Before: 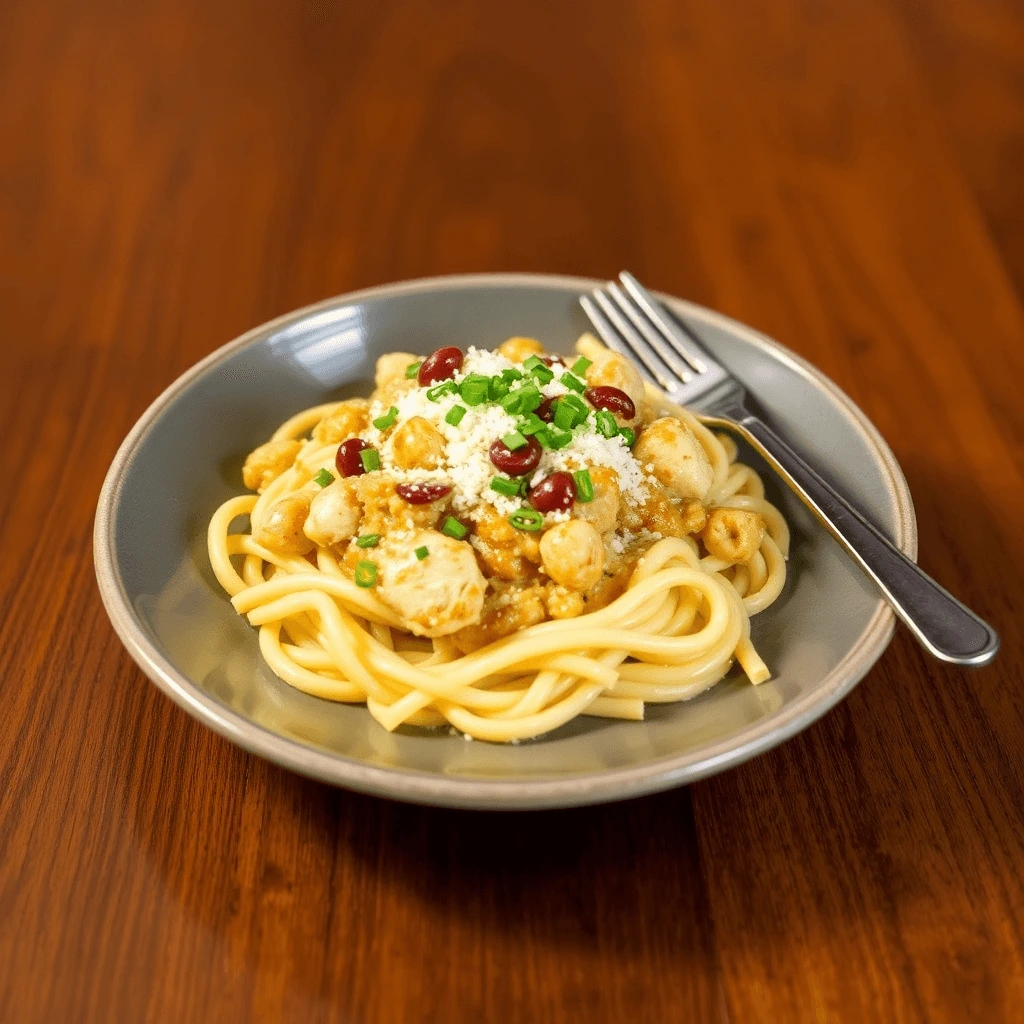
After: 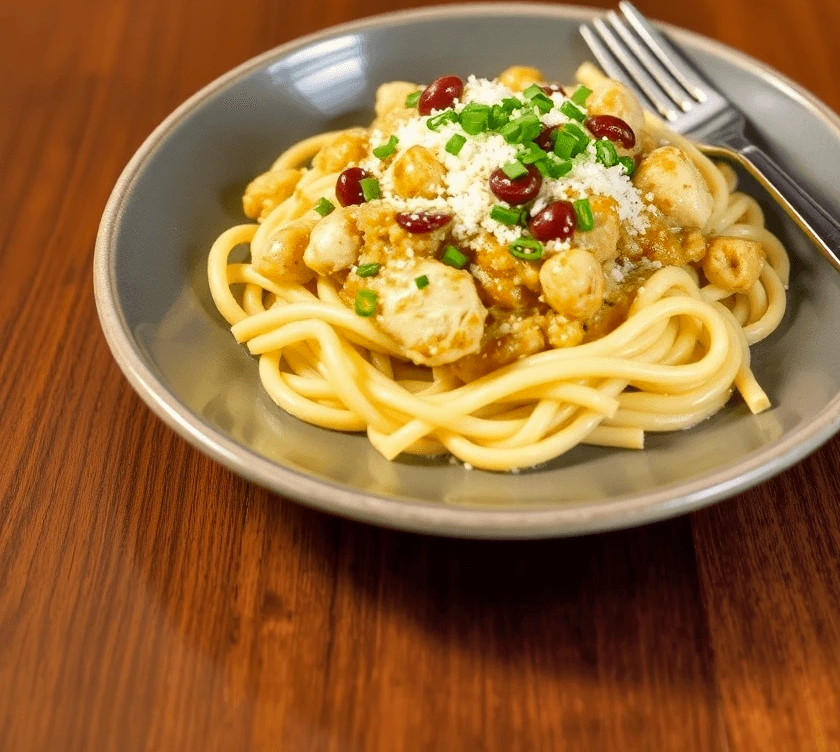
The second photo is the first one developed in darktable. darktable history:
crop: top 26.531%, right 17.959%
shadows and highlights: shadows 60, soften with gaussian
